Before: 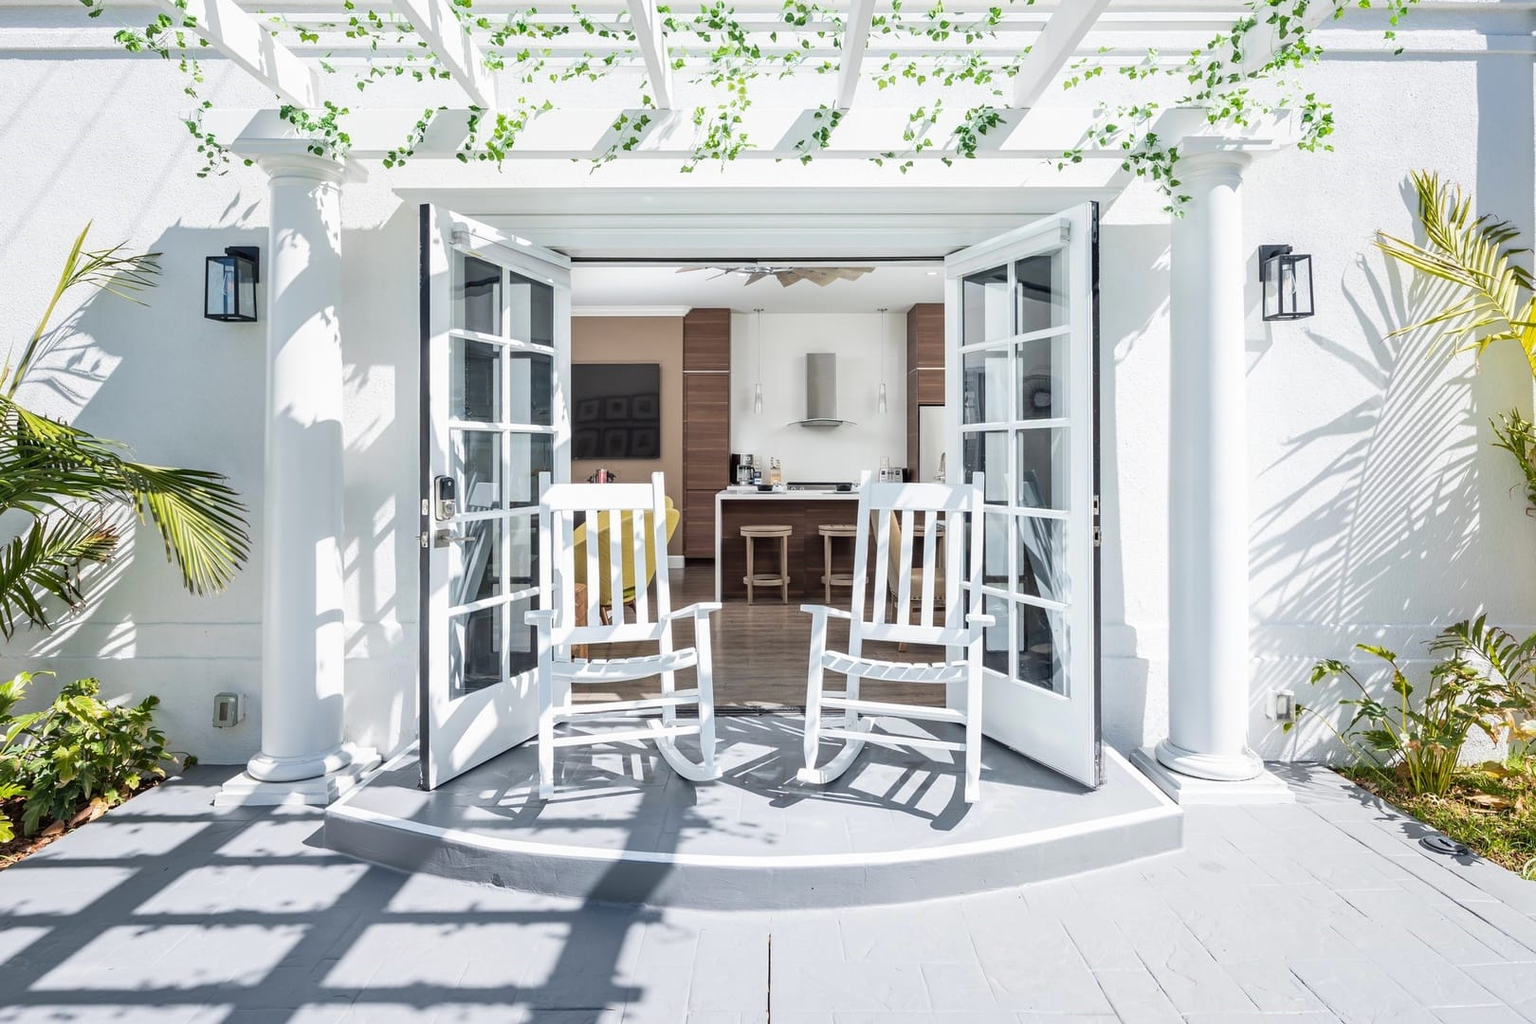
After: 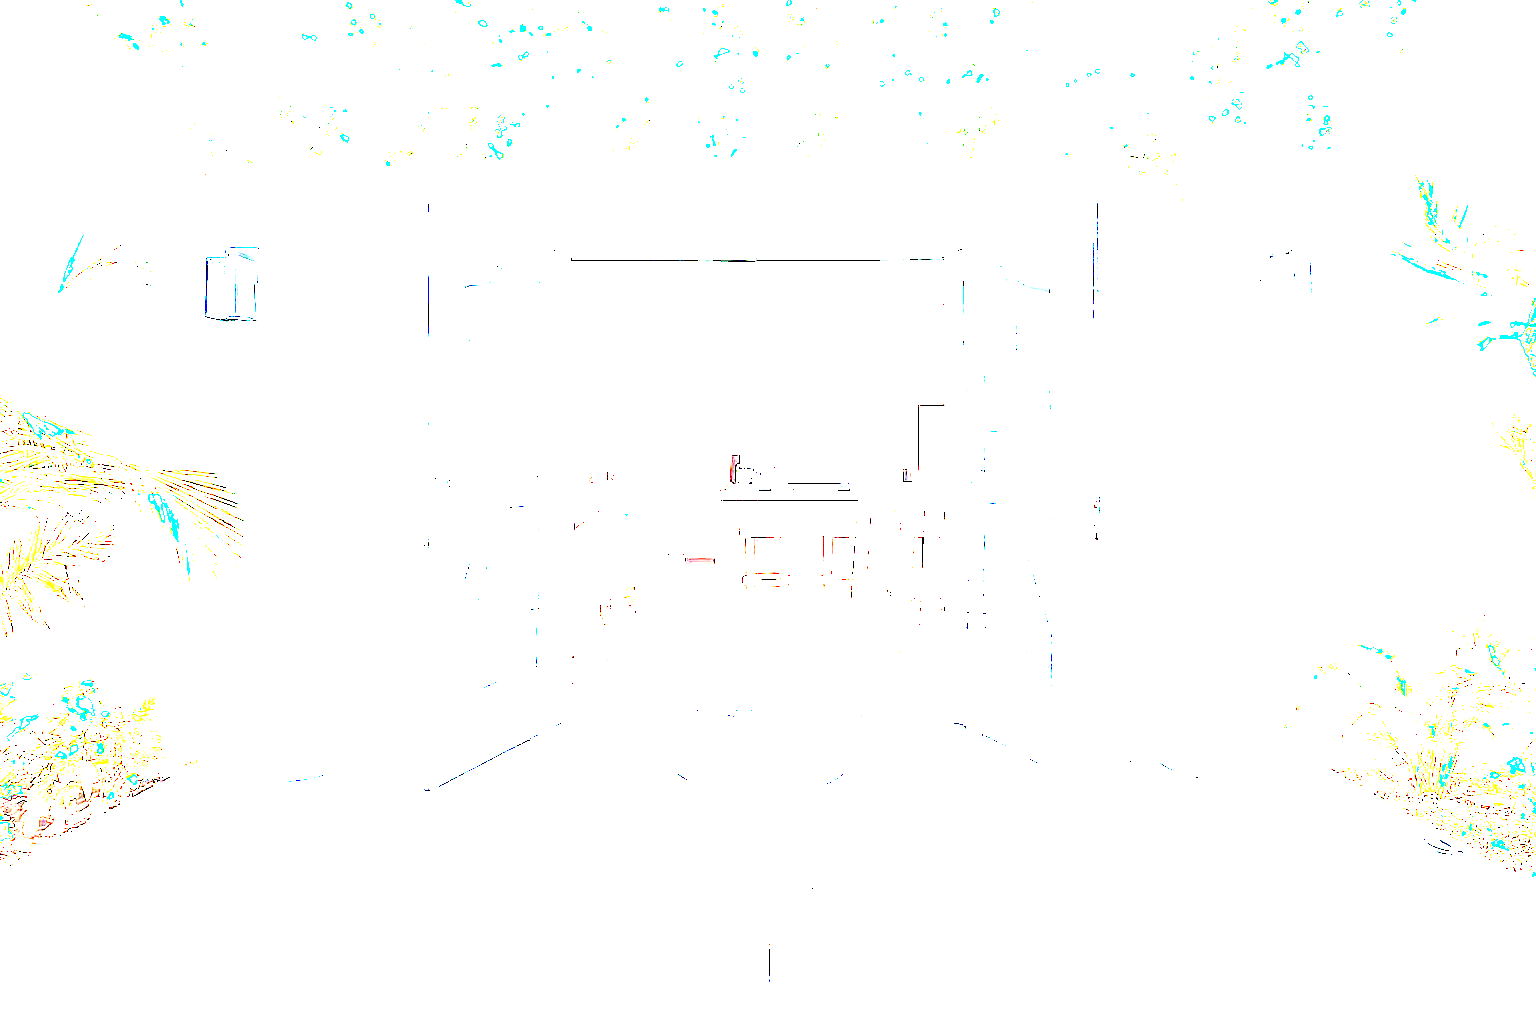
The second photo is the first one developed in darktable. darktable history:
exposure: exposure 7.956 EV, compensate exposure bias true, compensate highlight preservation false
color zones: curves: ch2 [(0, 0.5) (0.084, 0.497) (0.323, 0.335) (0.4, 0.497) (1, 0.5)]
